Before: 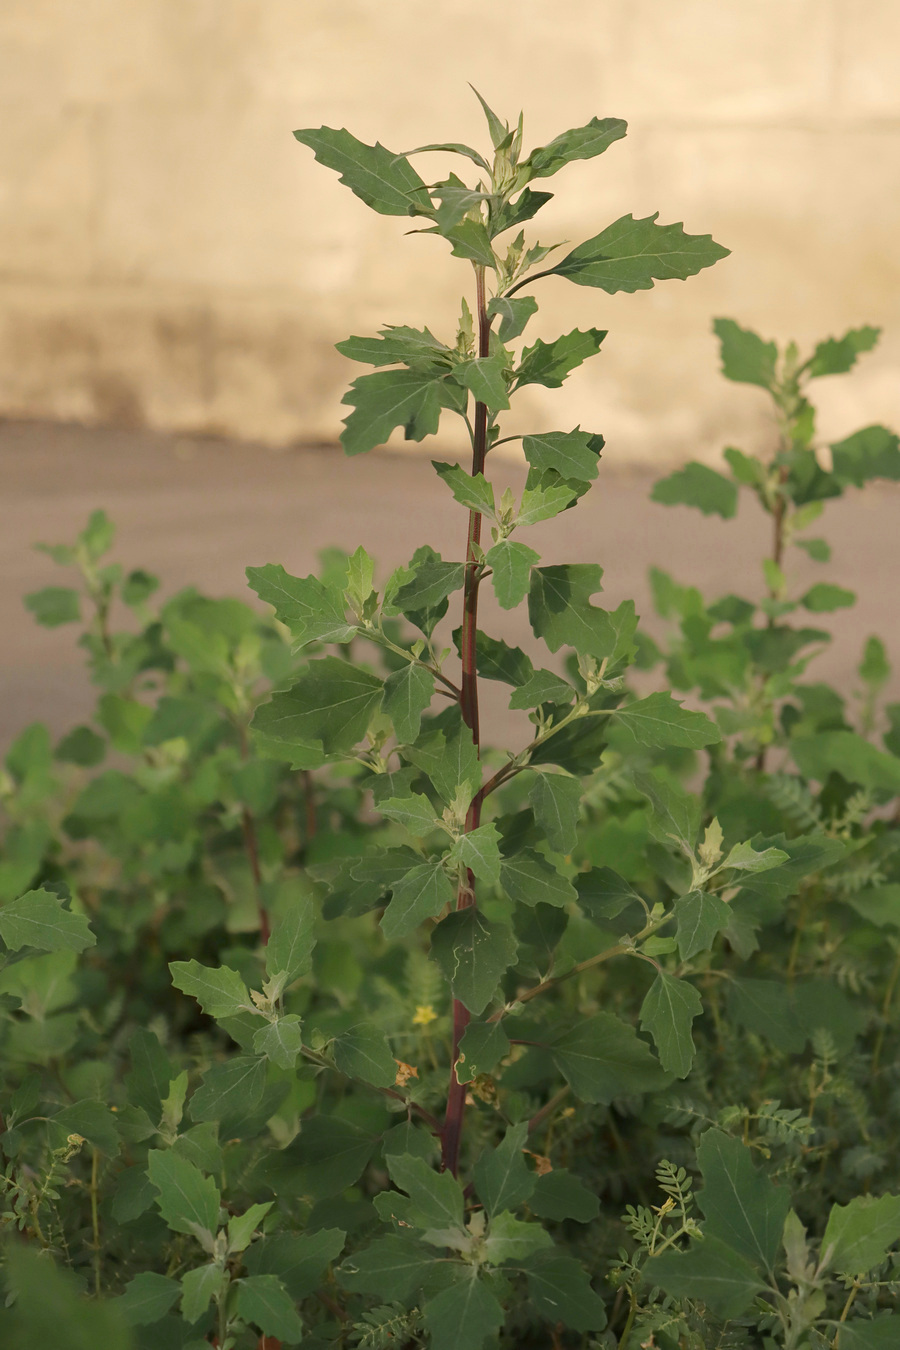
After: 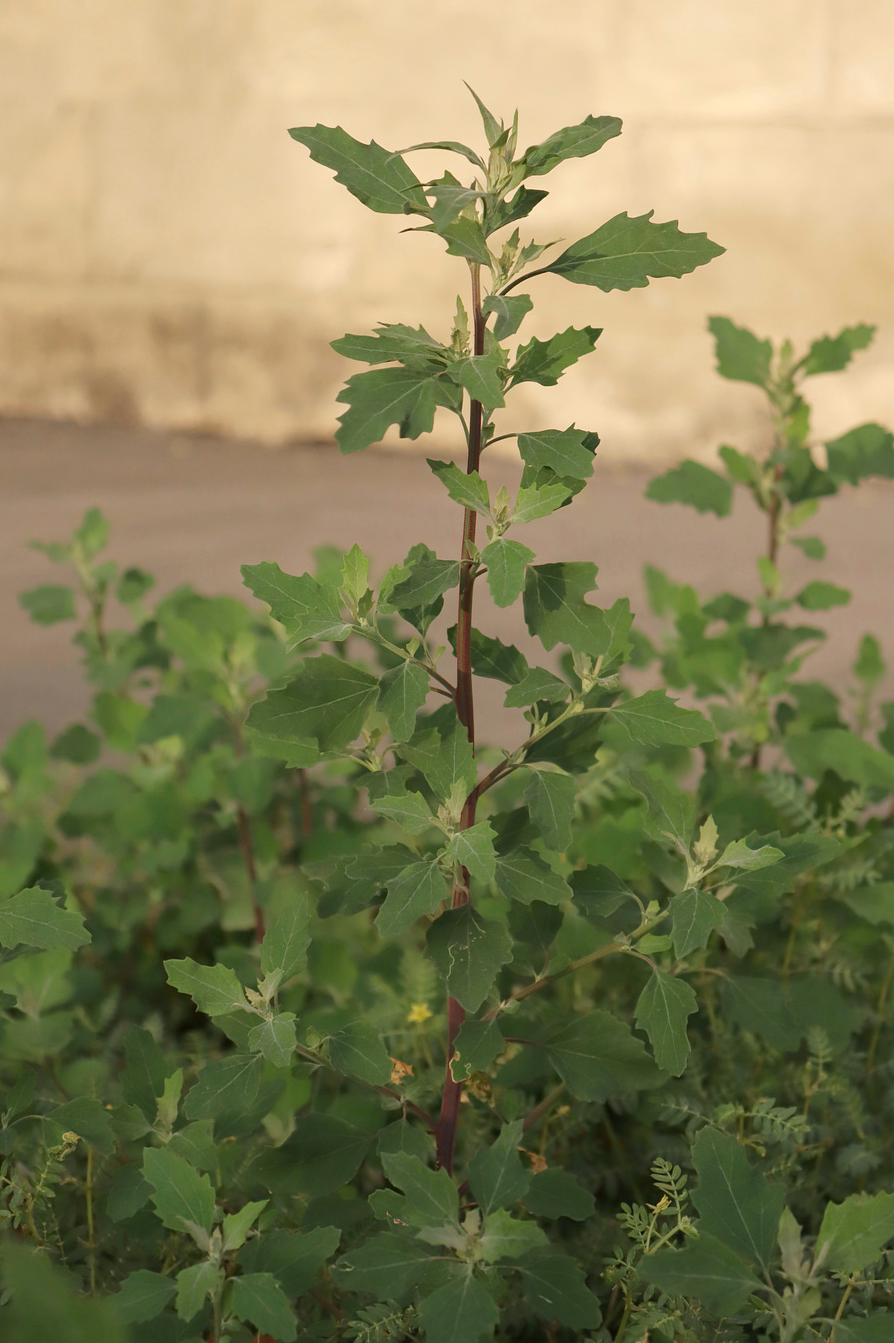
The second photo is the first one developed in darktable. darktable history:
crop and rotate: left 0.614%, top 0.179%, bottom 0.309%
